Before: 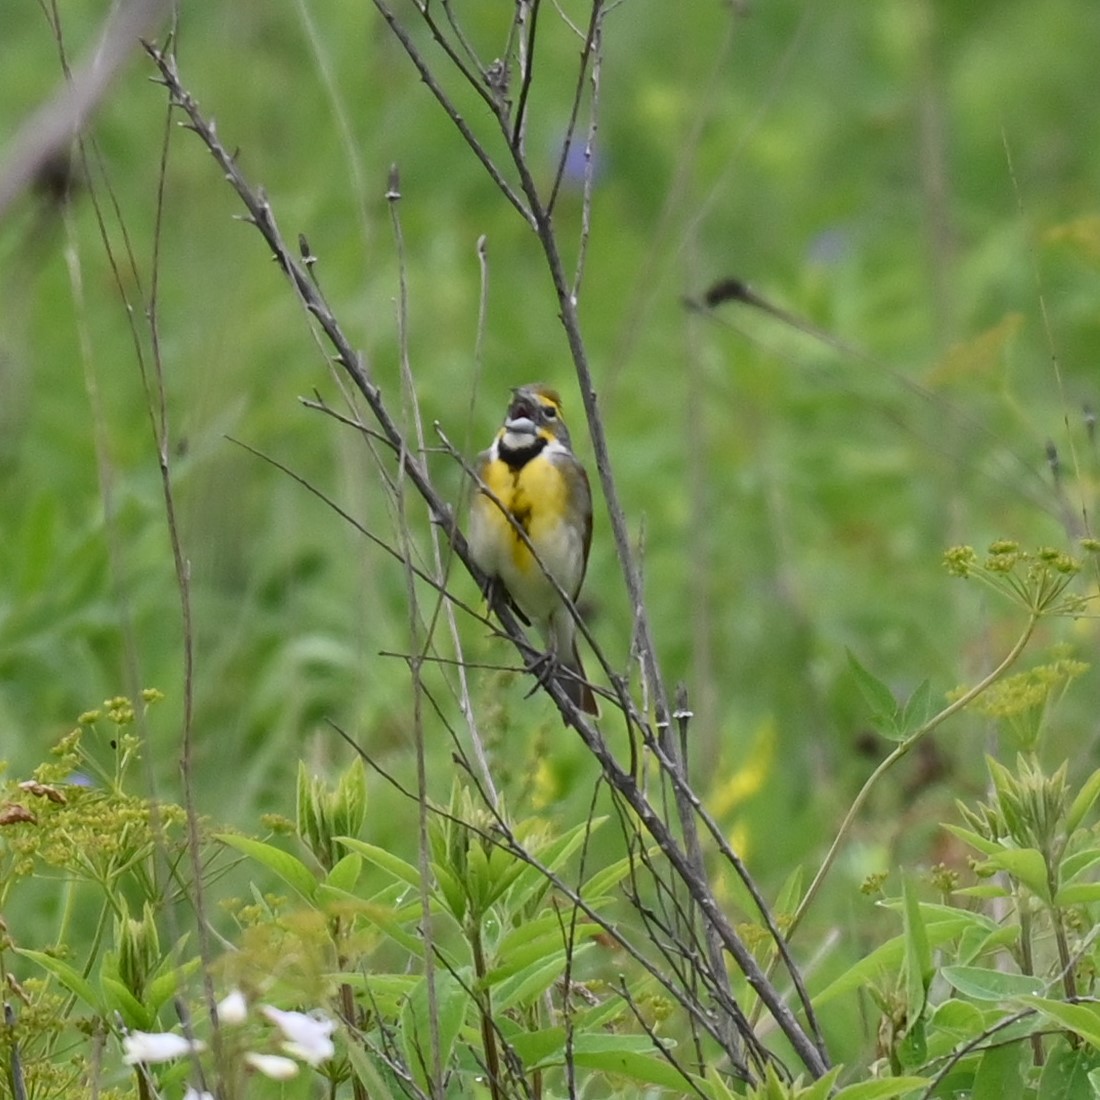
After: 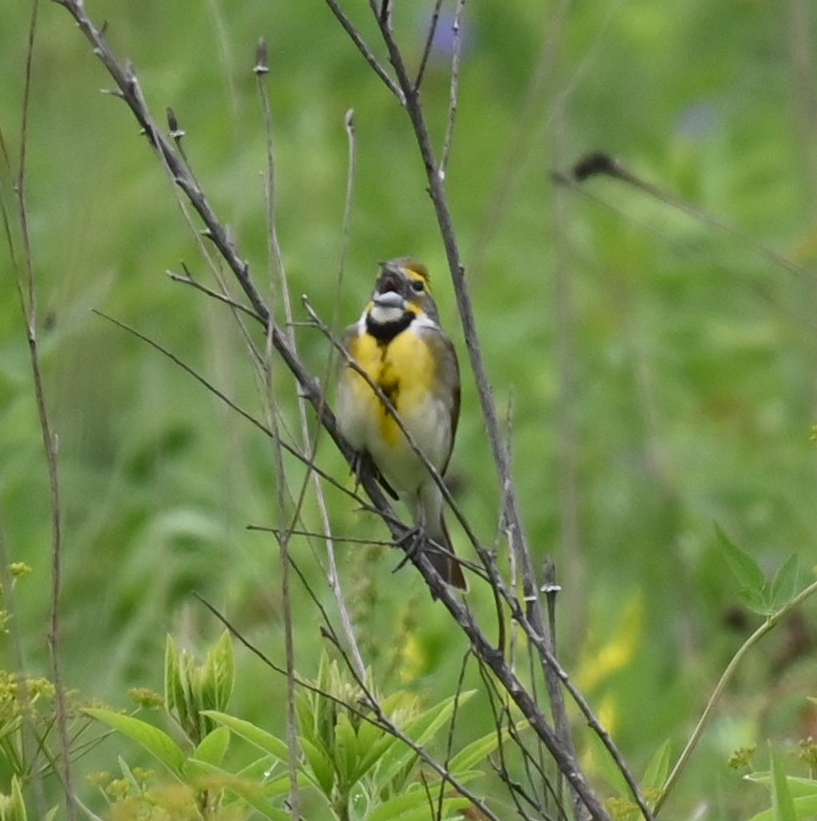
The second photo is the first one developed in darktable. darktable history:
crop and rotate: left 12.077%, top 11.482%, right 13.605%, bottom 13.822%
